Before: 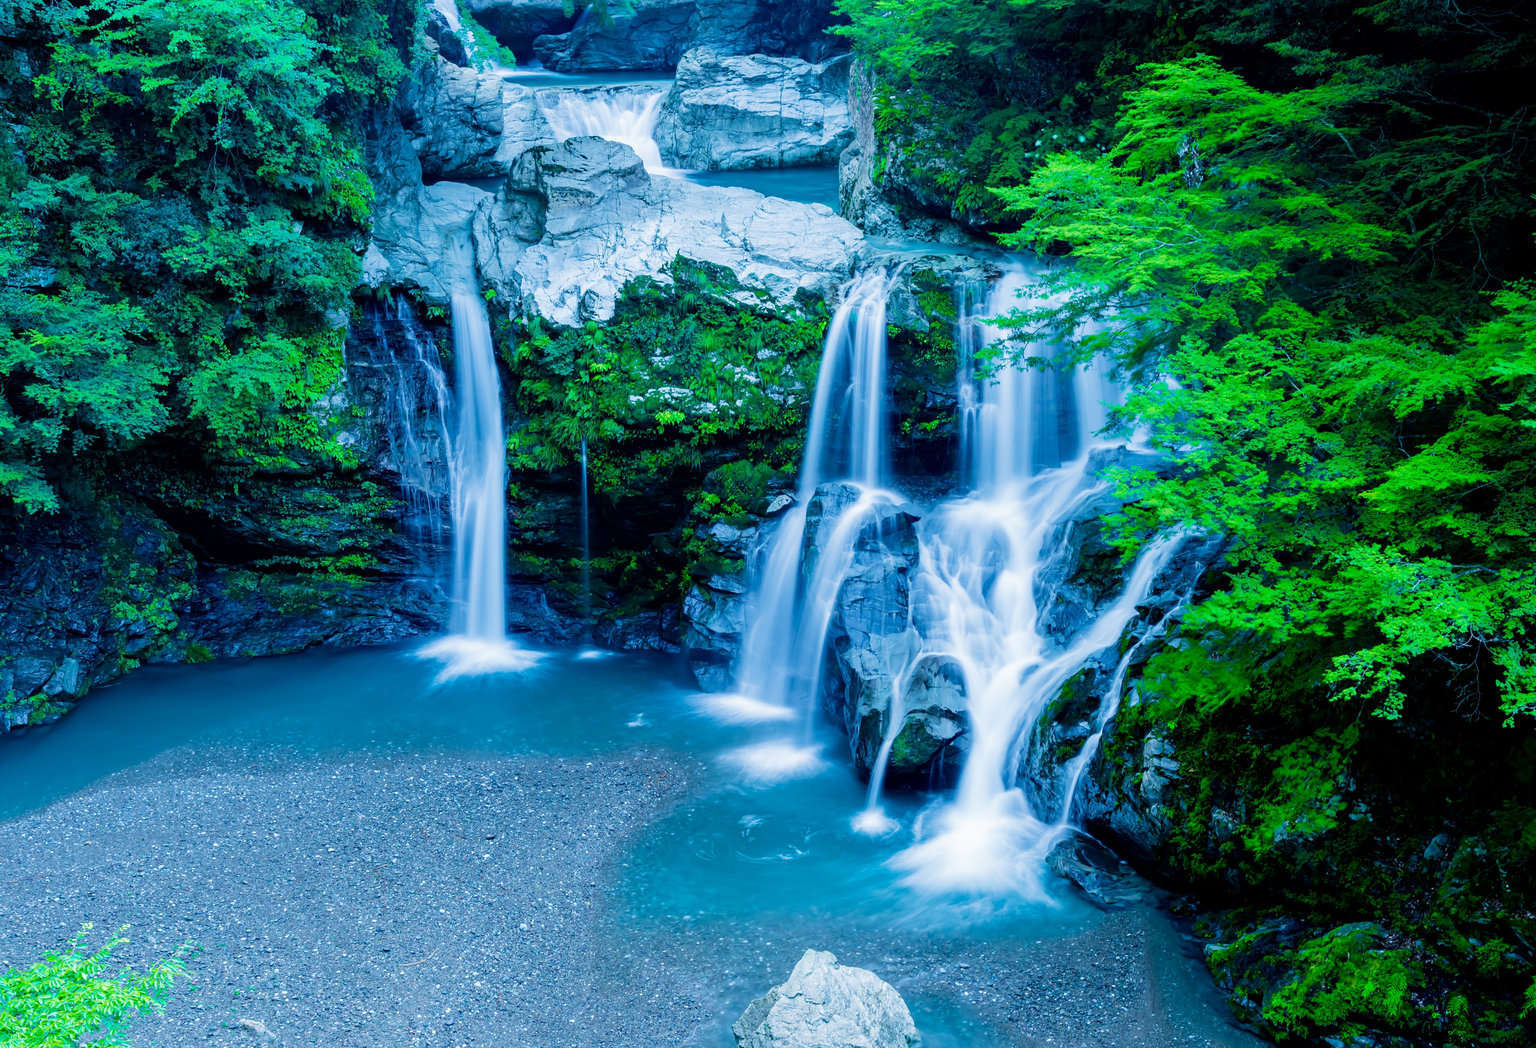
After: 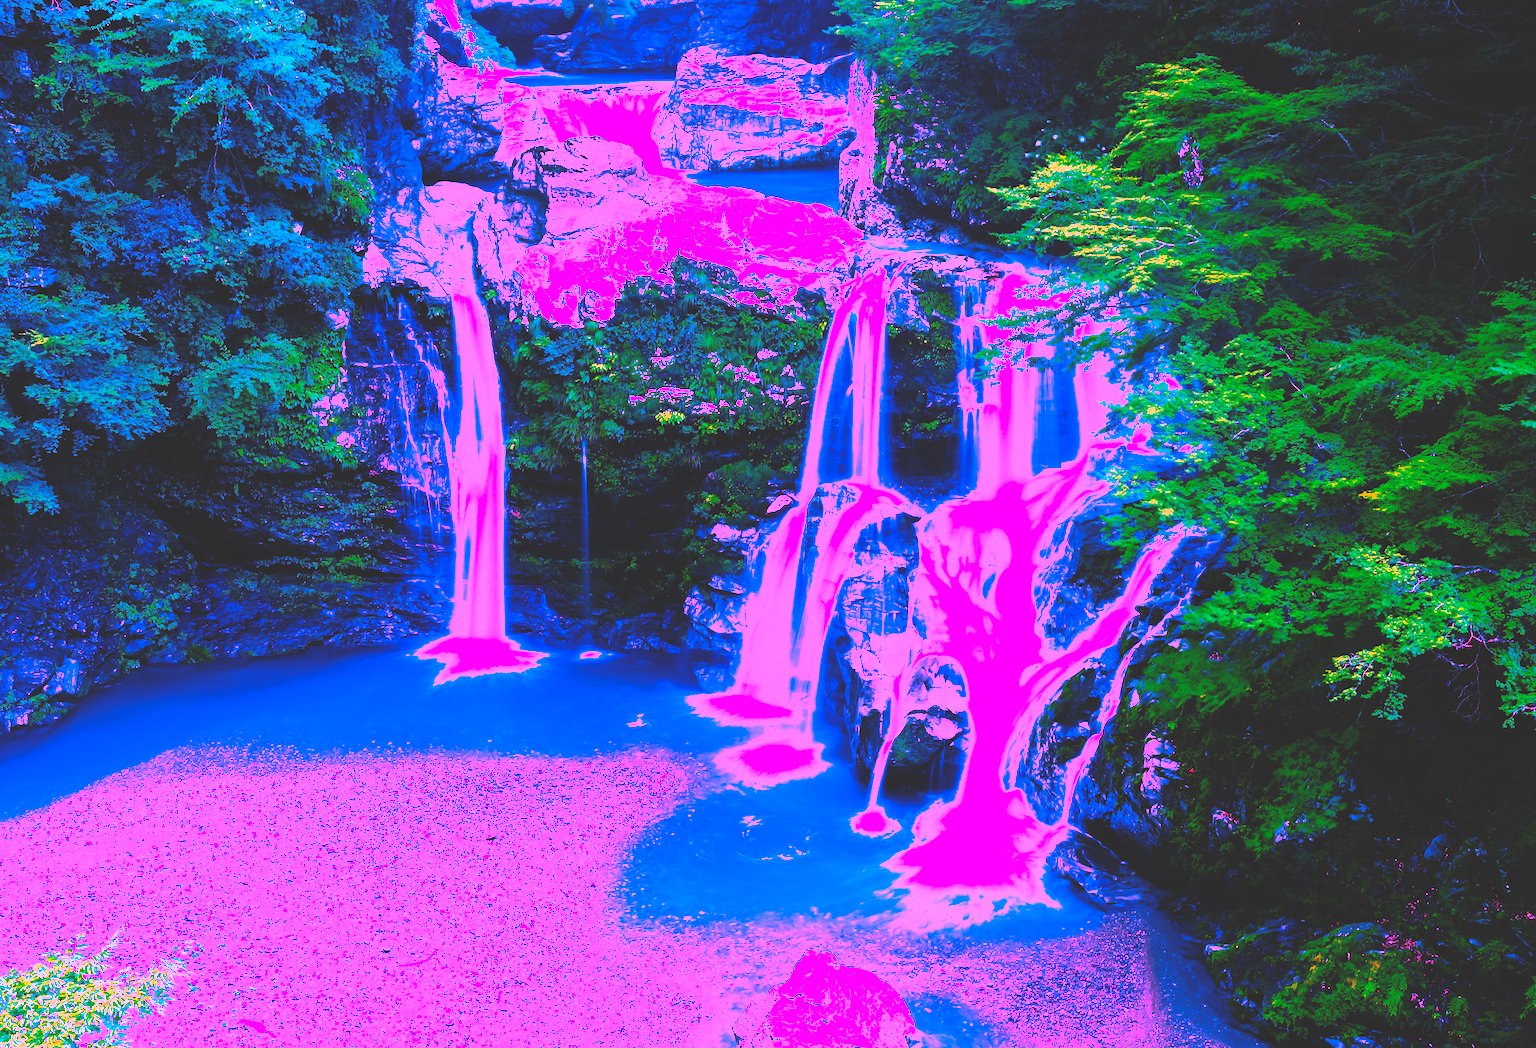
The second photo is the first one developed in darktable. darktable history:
white balance: red 4.26, blue 1.802
rgb curve: curves: ch0 [(0, 0.186) (0.314, 0.284) (0.775, 0.708) (1, 1)], compensate middle gray true, preserve colors none
